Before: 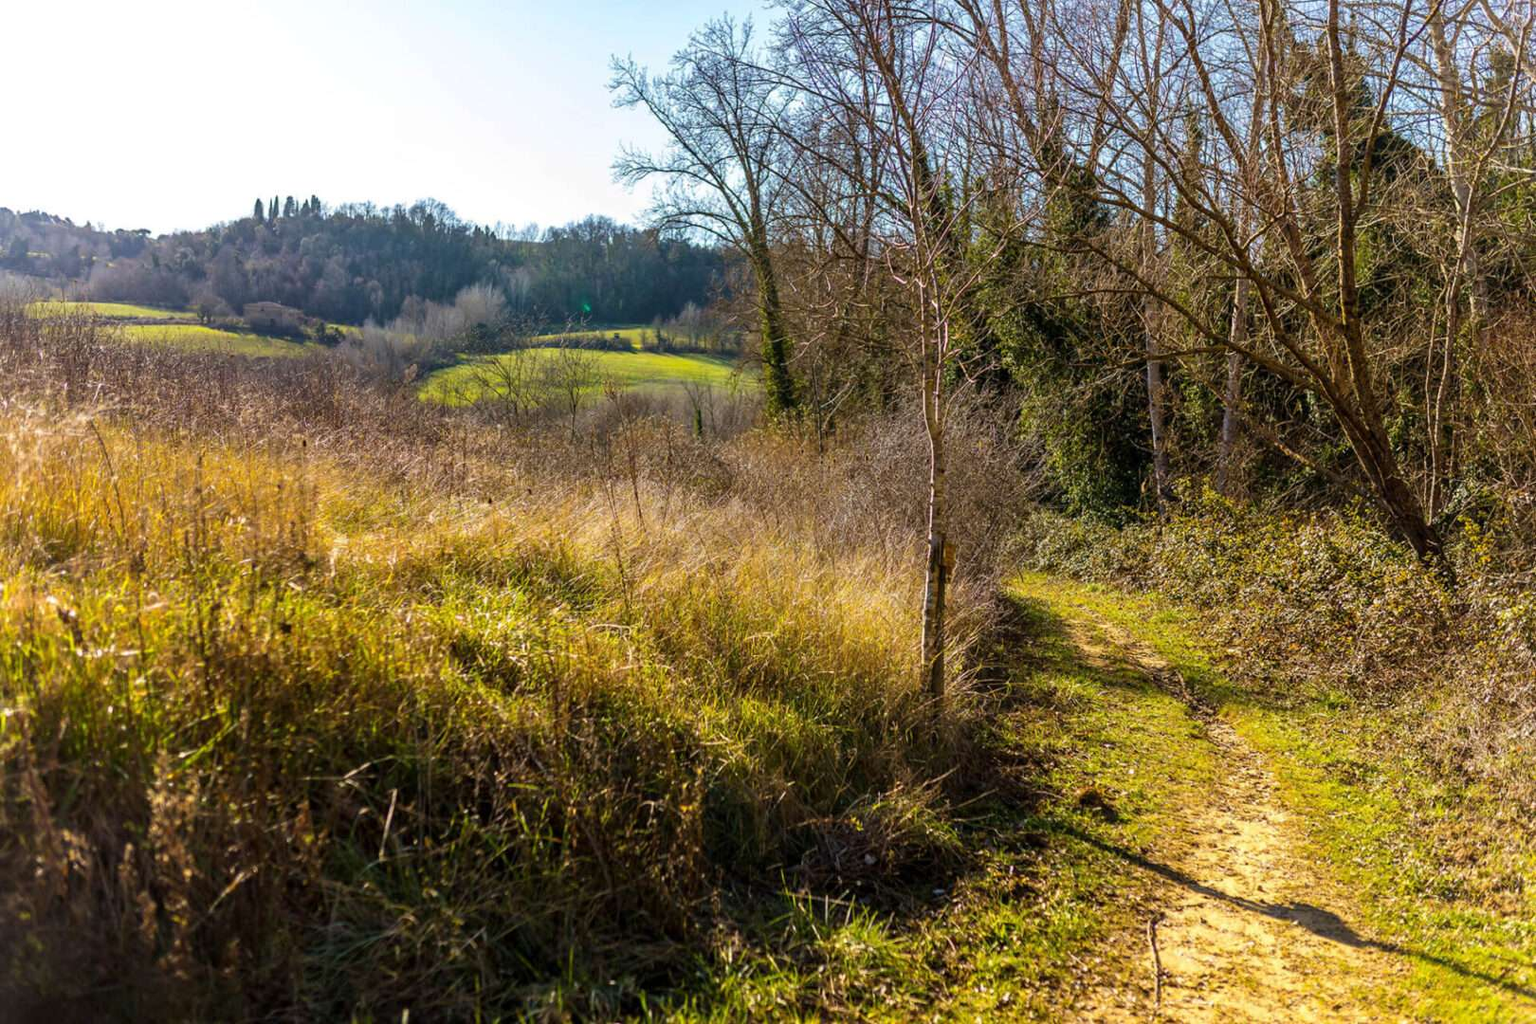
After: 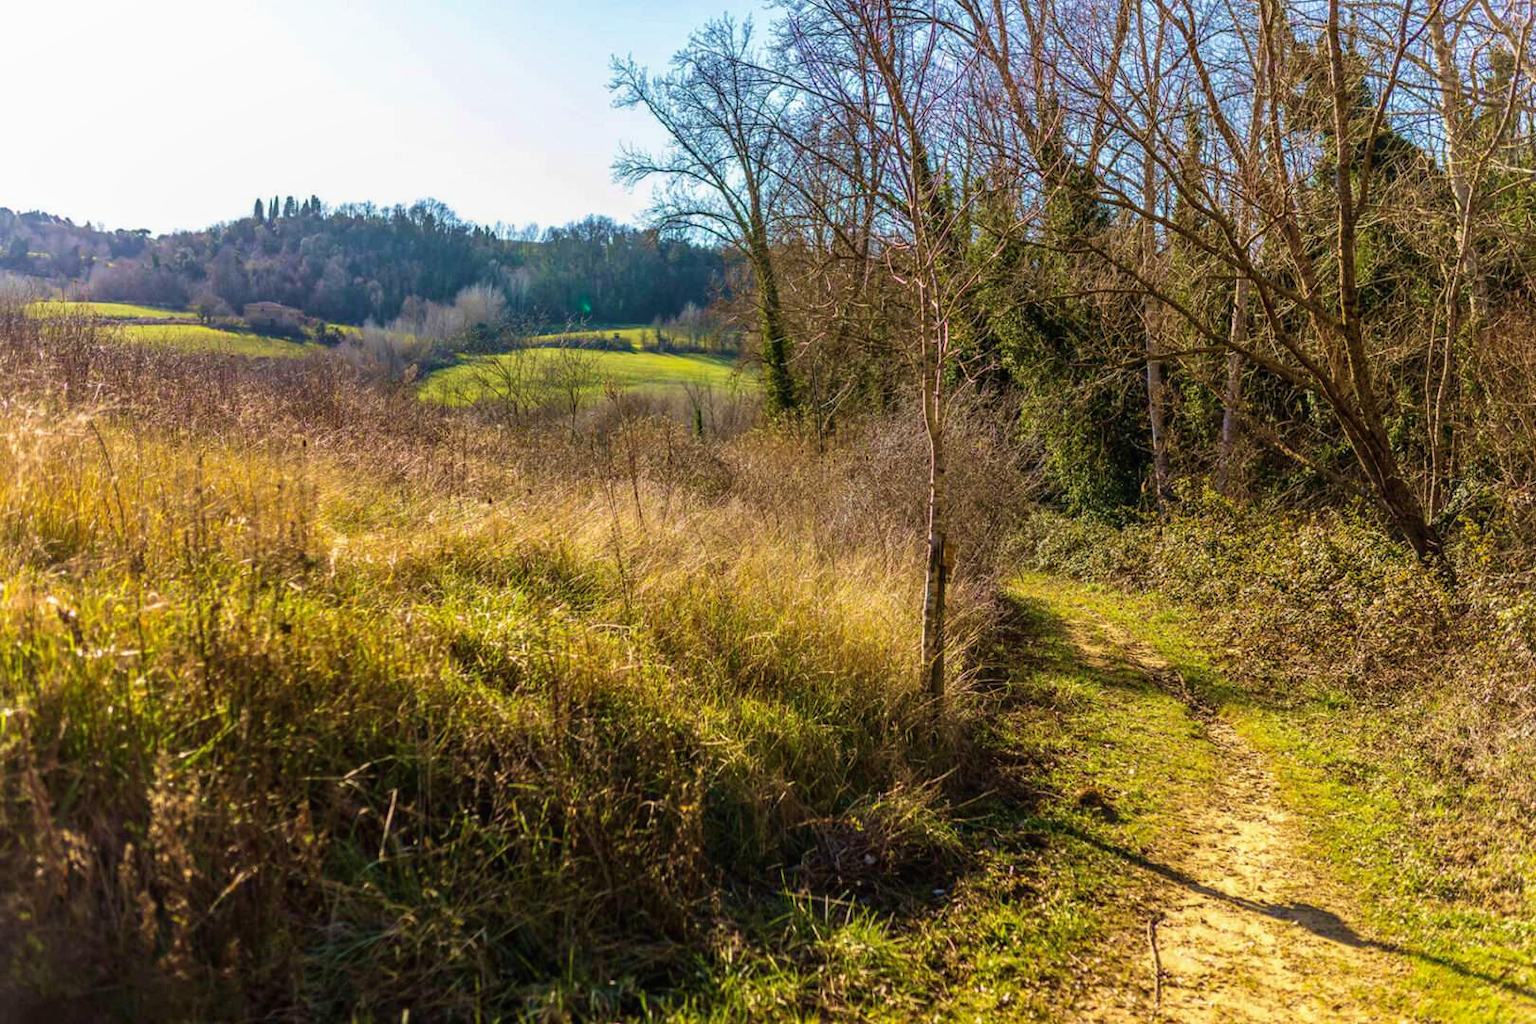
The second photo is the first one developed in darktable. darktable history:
local contrast: detail 109%
velvia: strength 40.19%
